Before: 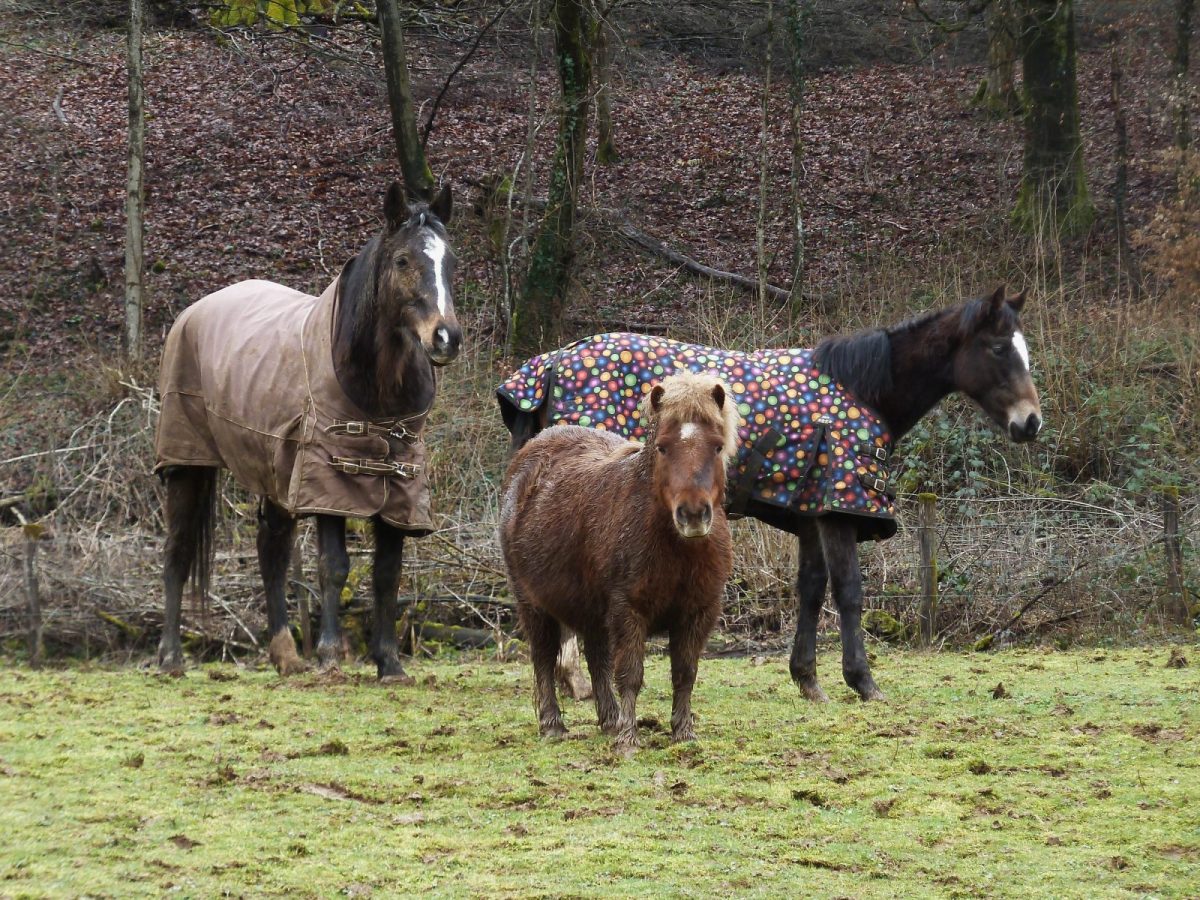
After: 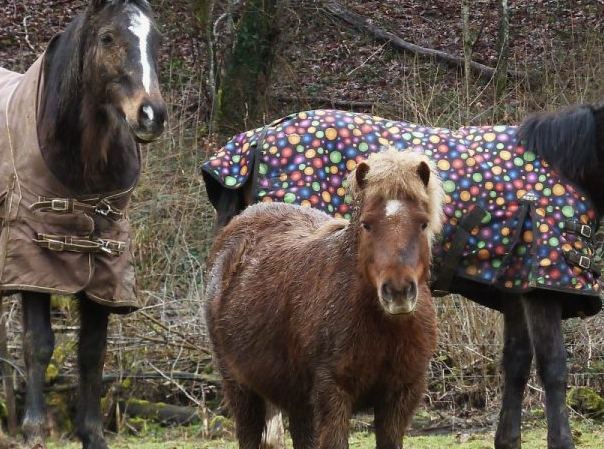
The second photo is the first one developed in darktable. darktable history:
exposure: compensate highlight preservation false
crop: left 24.588%, top 24.829%, right 25.051%, bottom 25.261%
